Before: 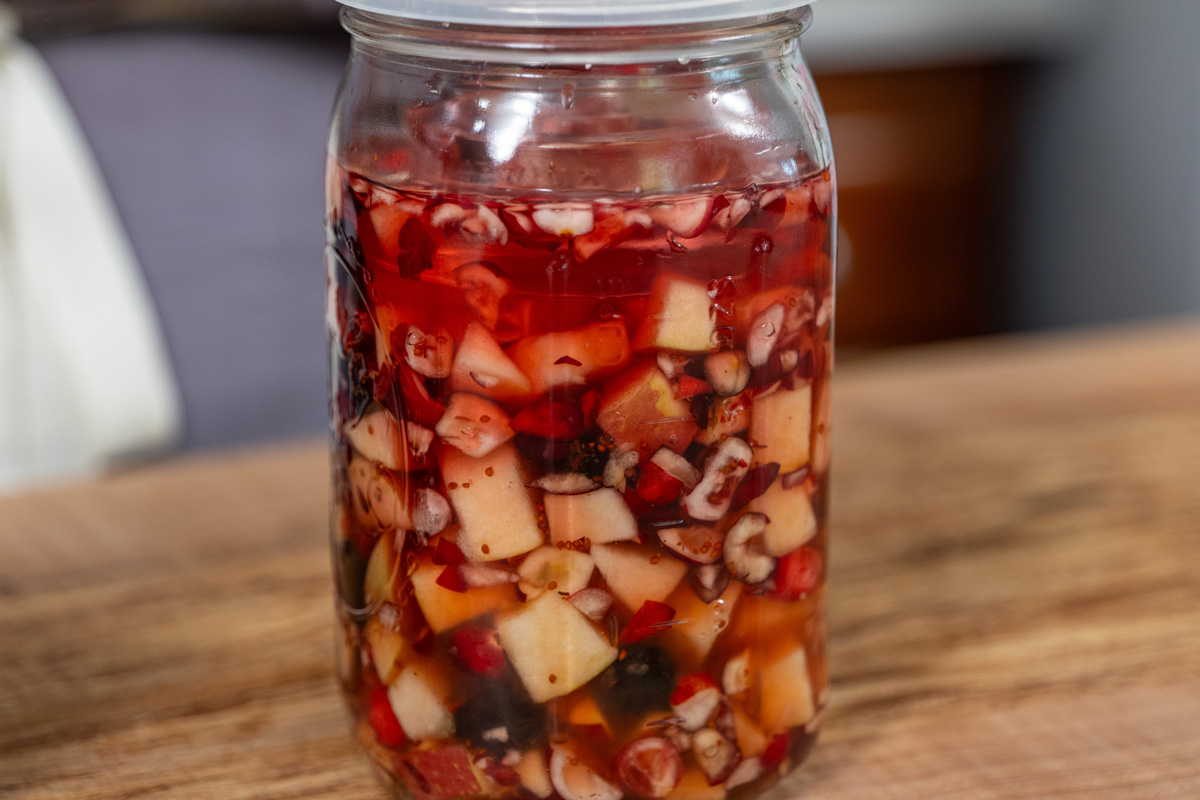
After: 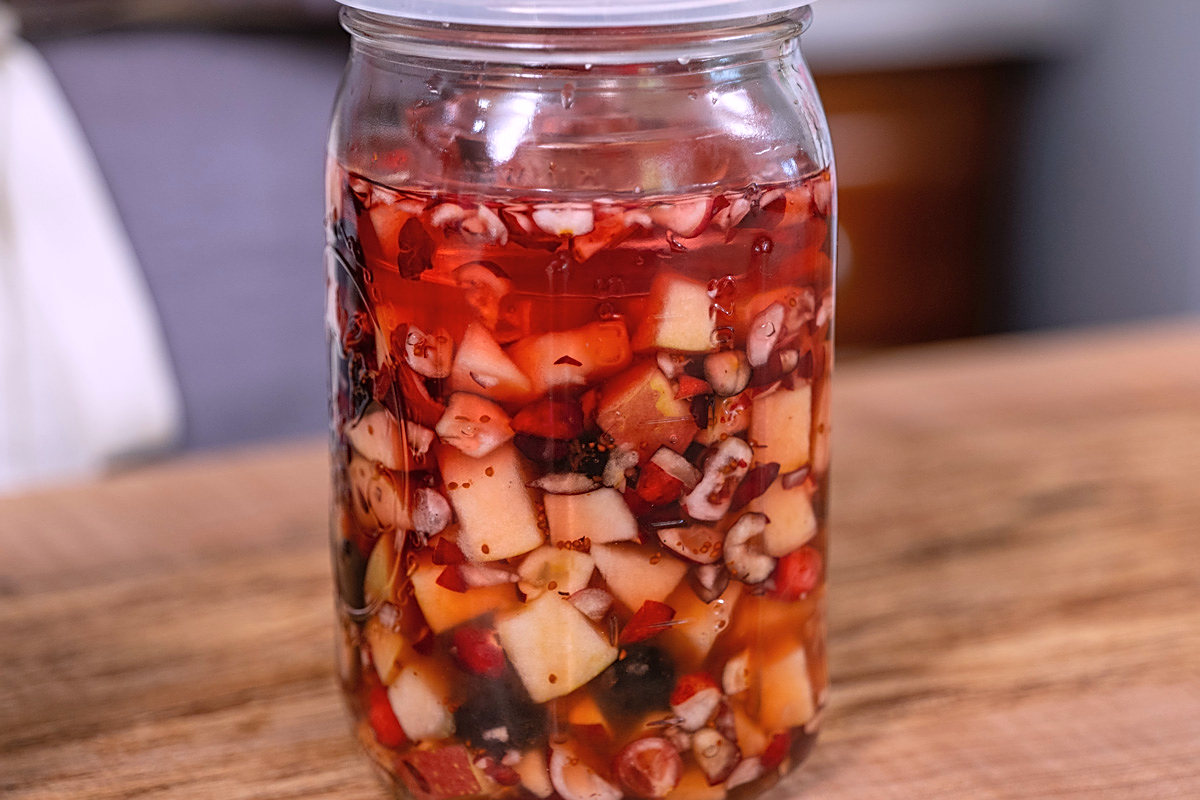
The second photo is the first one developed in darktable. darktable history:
white balance: red 1.066, blue 1.119
contrast brightness saturation: contrast 0.05, brightness 0.06, saturation 0.01
sharpen: on, module defaults
